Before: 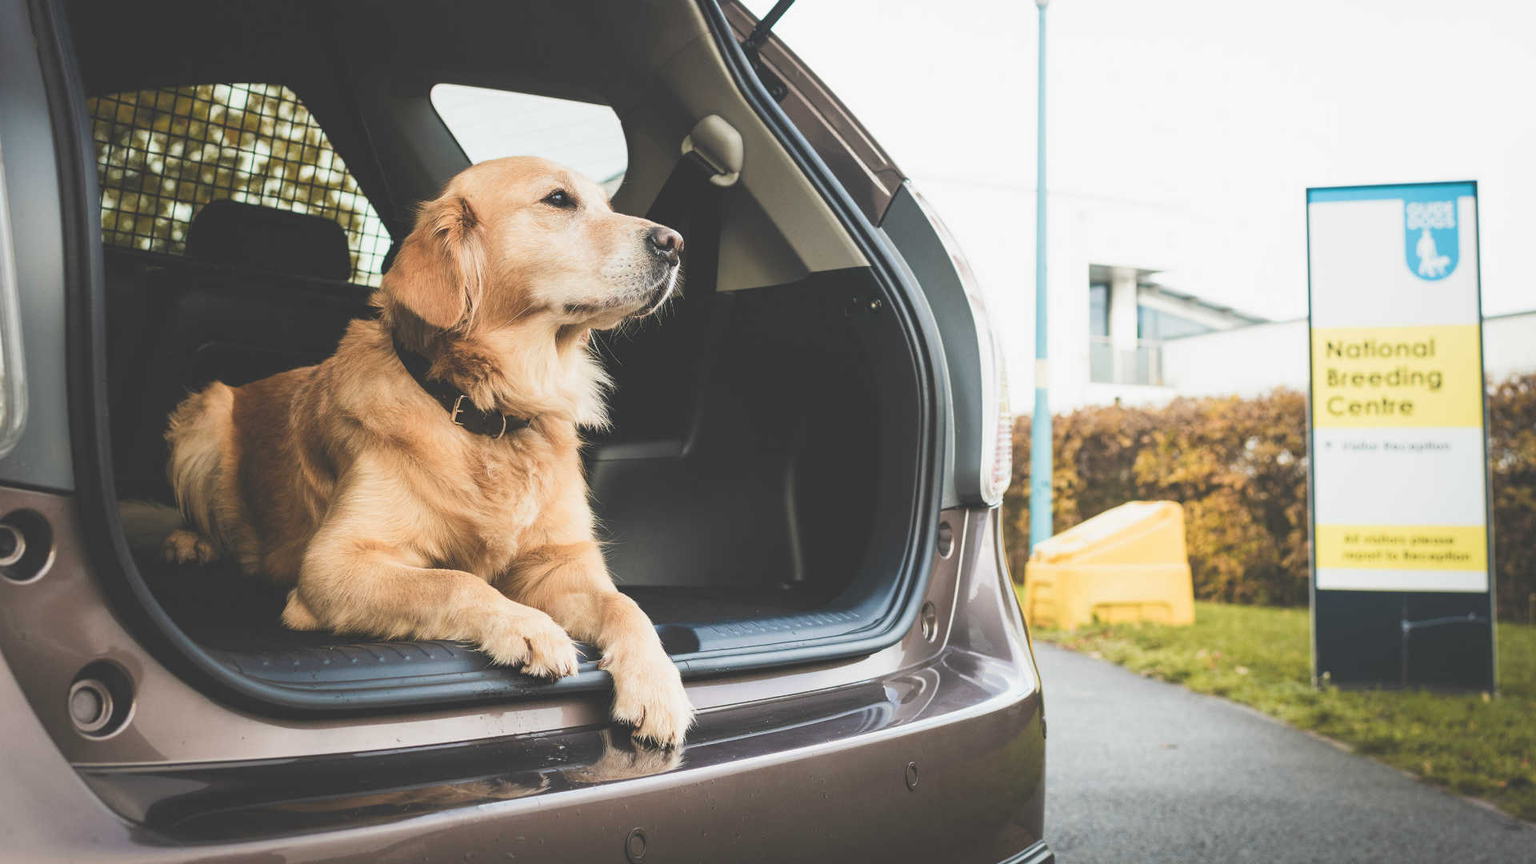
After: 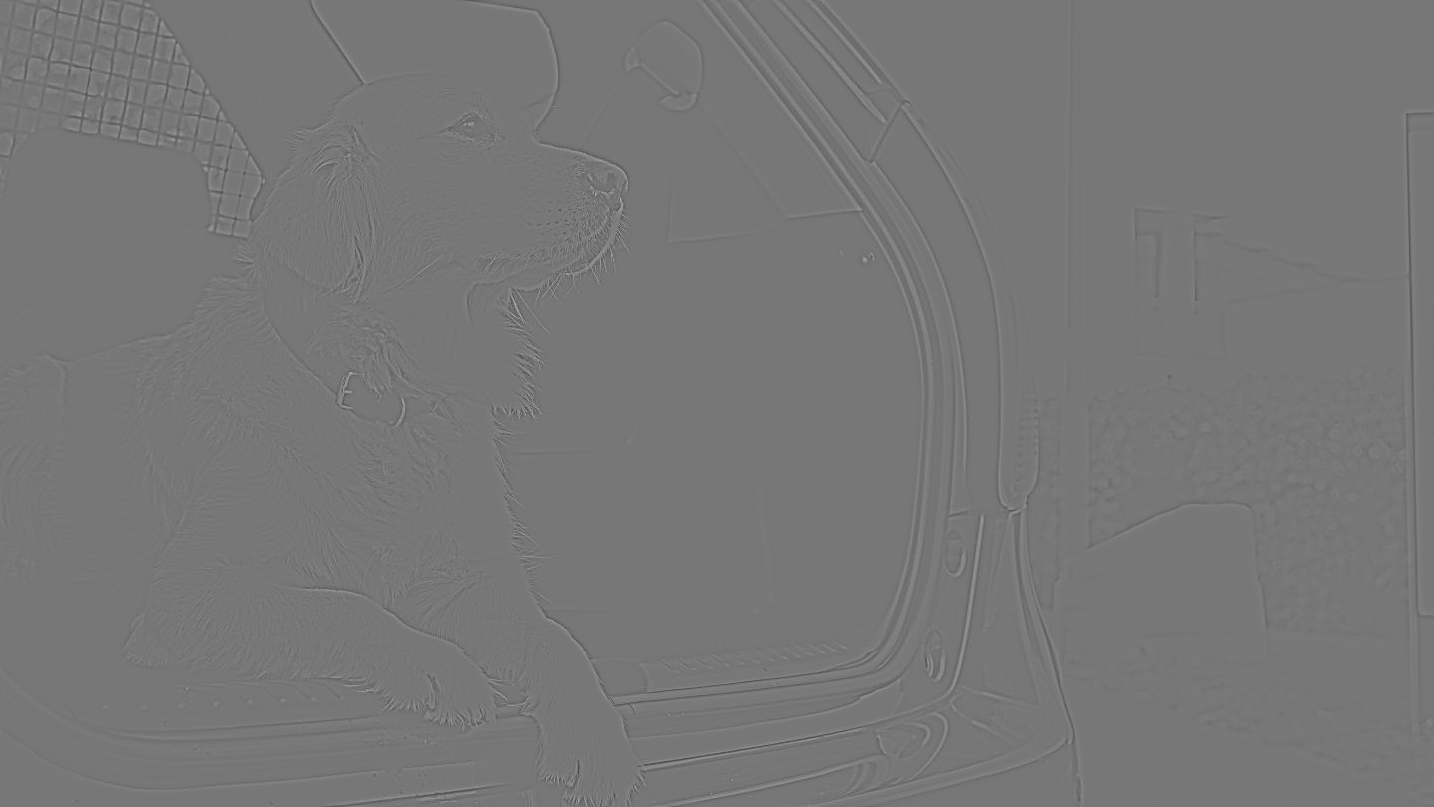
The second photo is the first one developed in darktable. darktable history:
sharpen: on, module defaults
crop and rotate: left 11.831%, top 11.346%, right 13.429%, bottom 13.899%
highpass: sharpness 5.84%, contrast boost 8.44%
